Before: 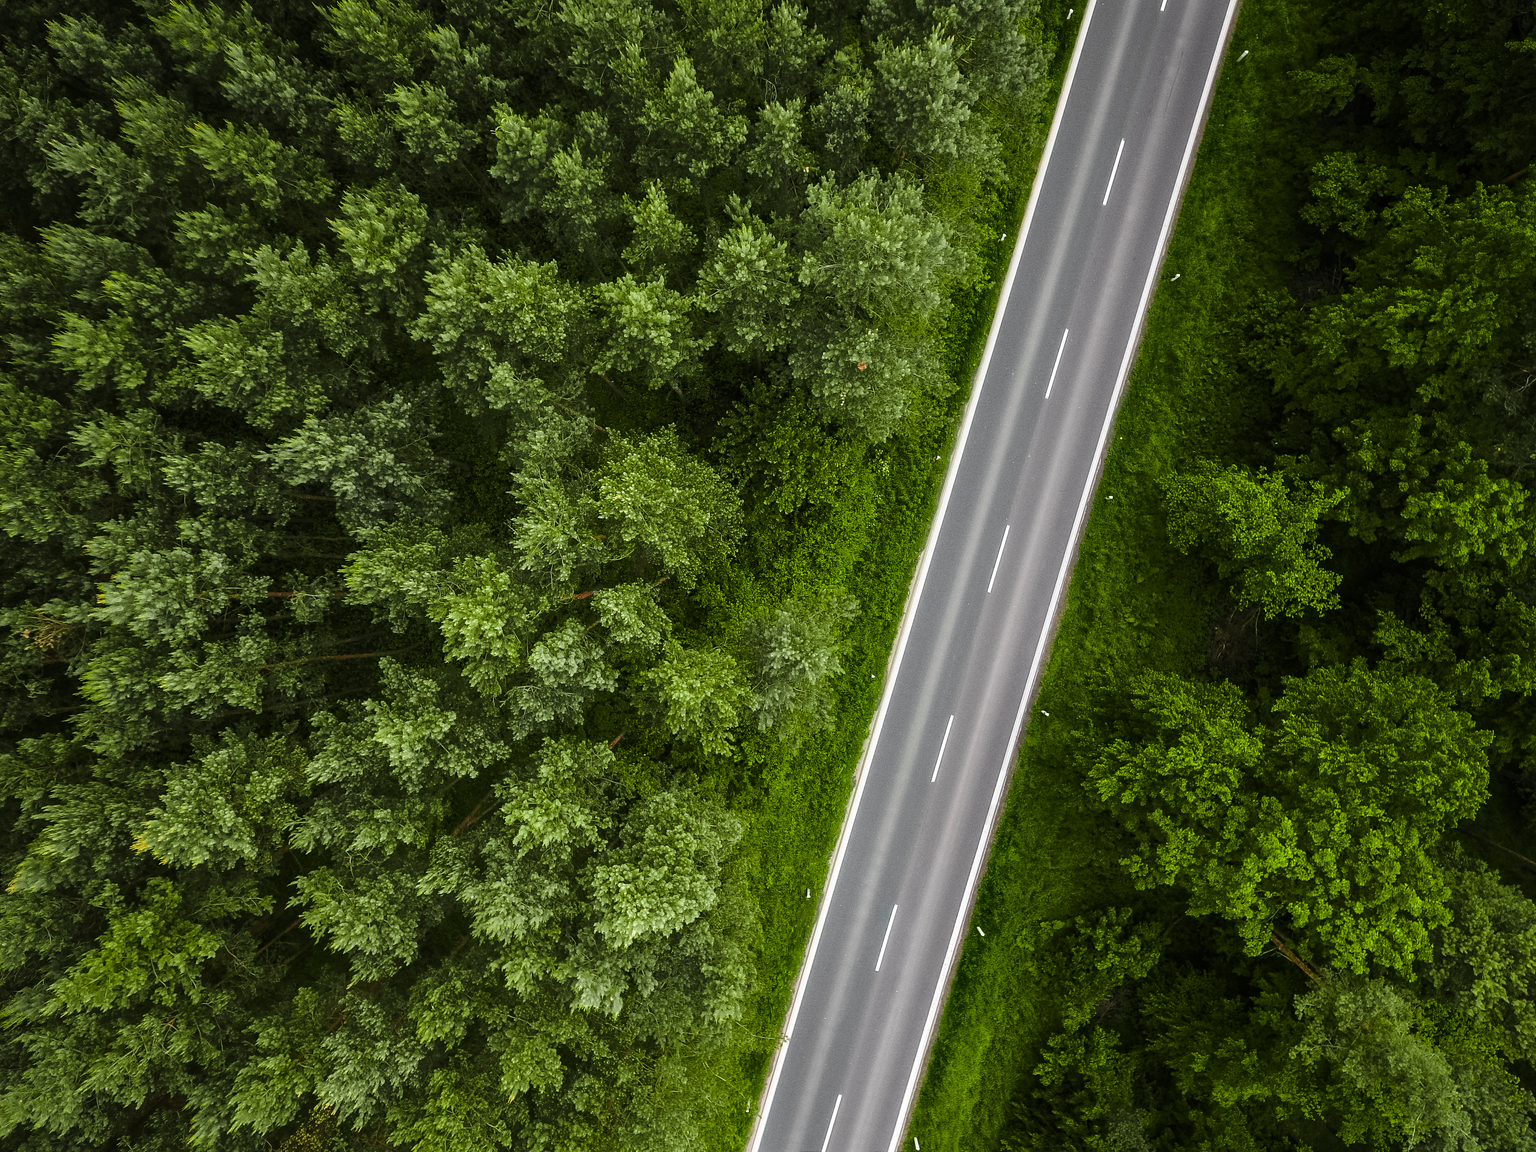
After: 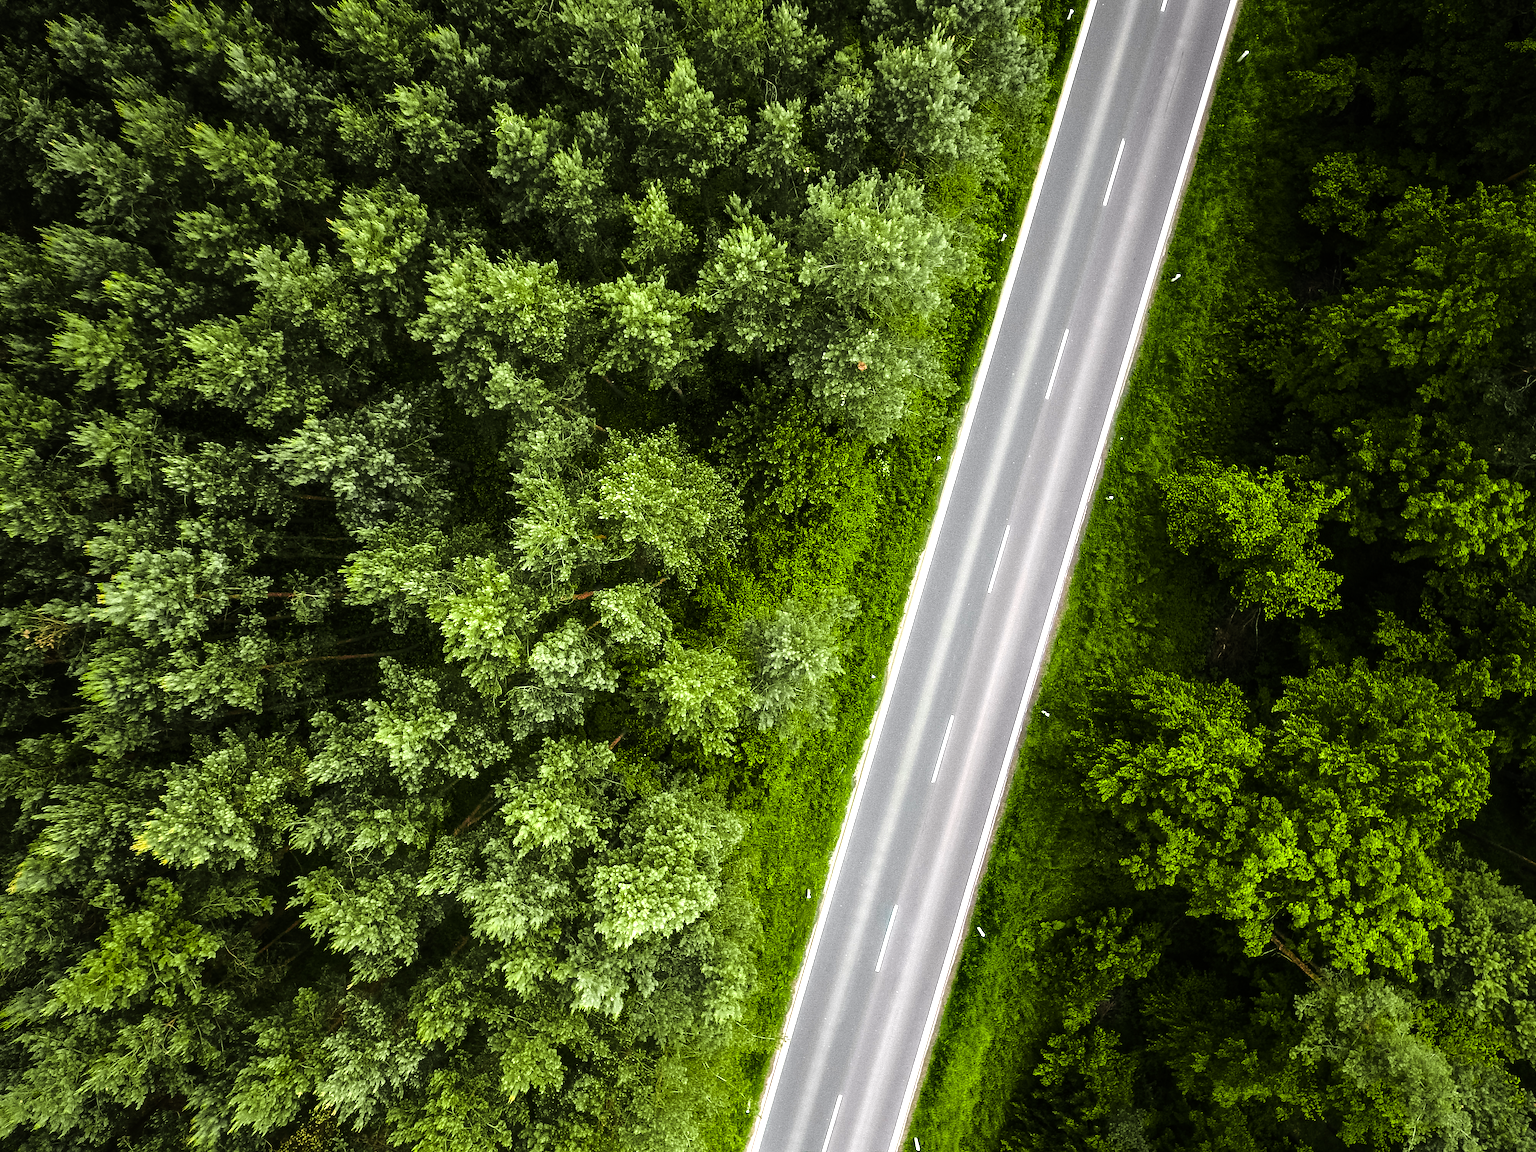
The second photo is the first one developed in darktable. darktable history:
tone equalizer: -8 EV -1.08 EV, -7 EV -1.02 EV, -6 EV -0.881 EV, -5 EV -0.542 EV, -3 EV 0.592 EV, -2 EV 0.885 EV, -1 EV 0.988 EV, +0 EV 1.06 EV
